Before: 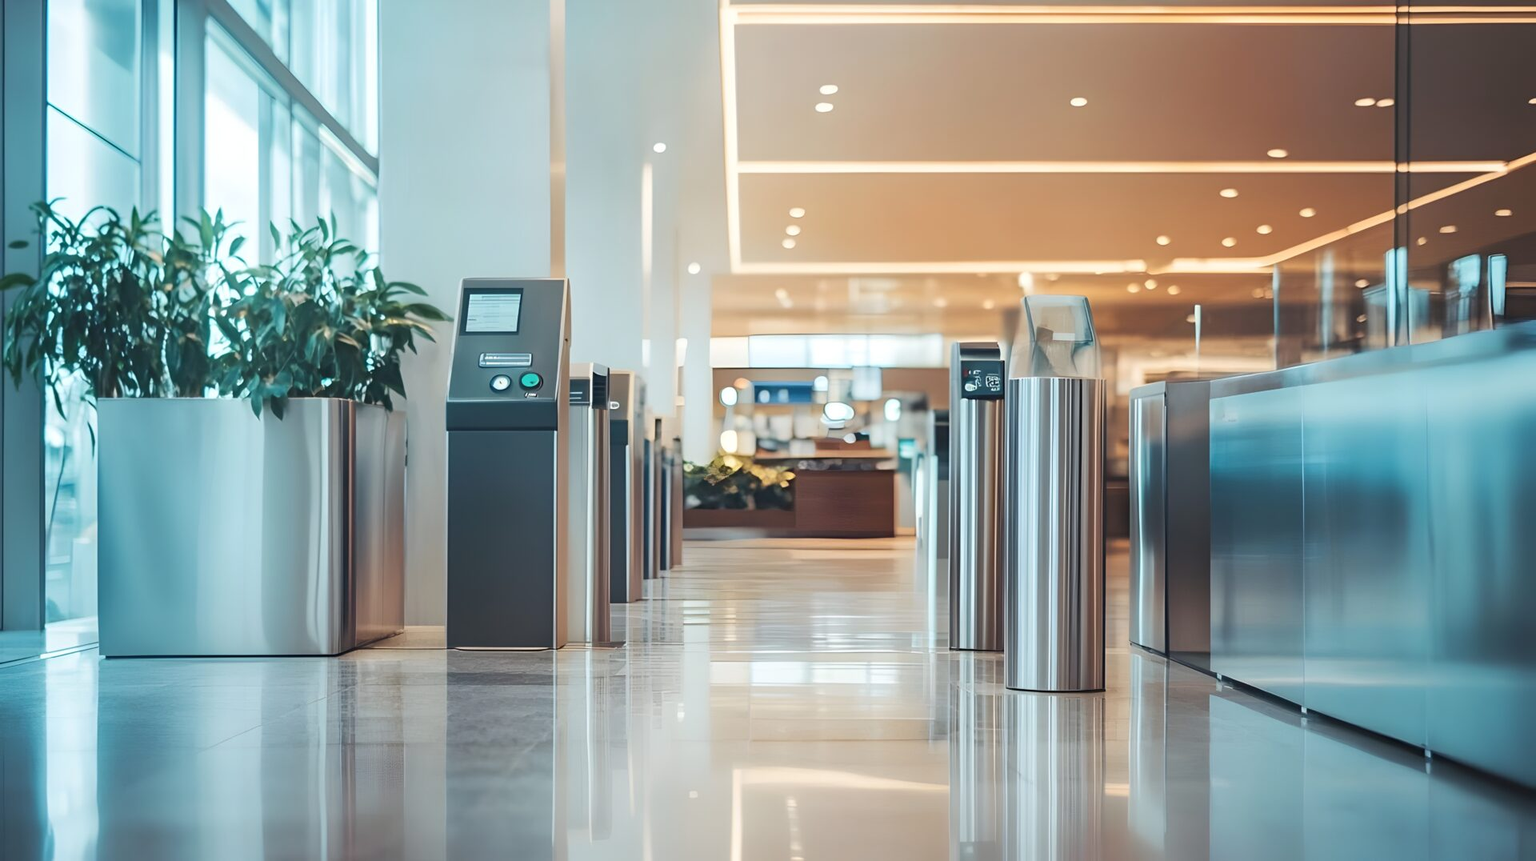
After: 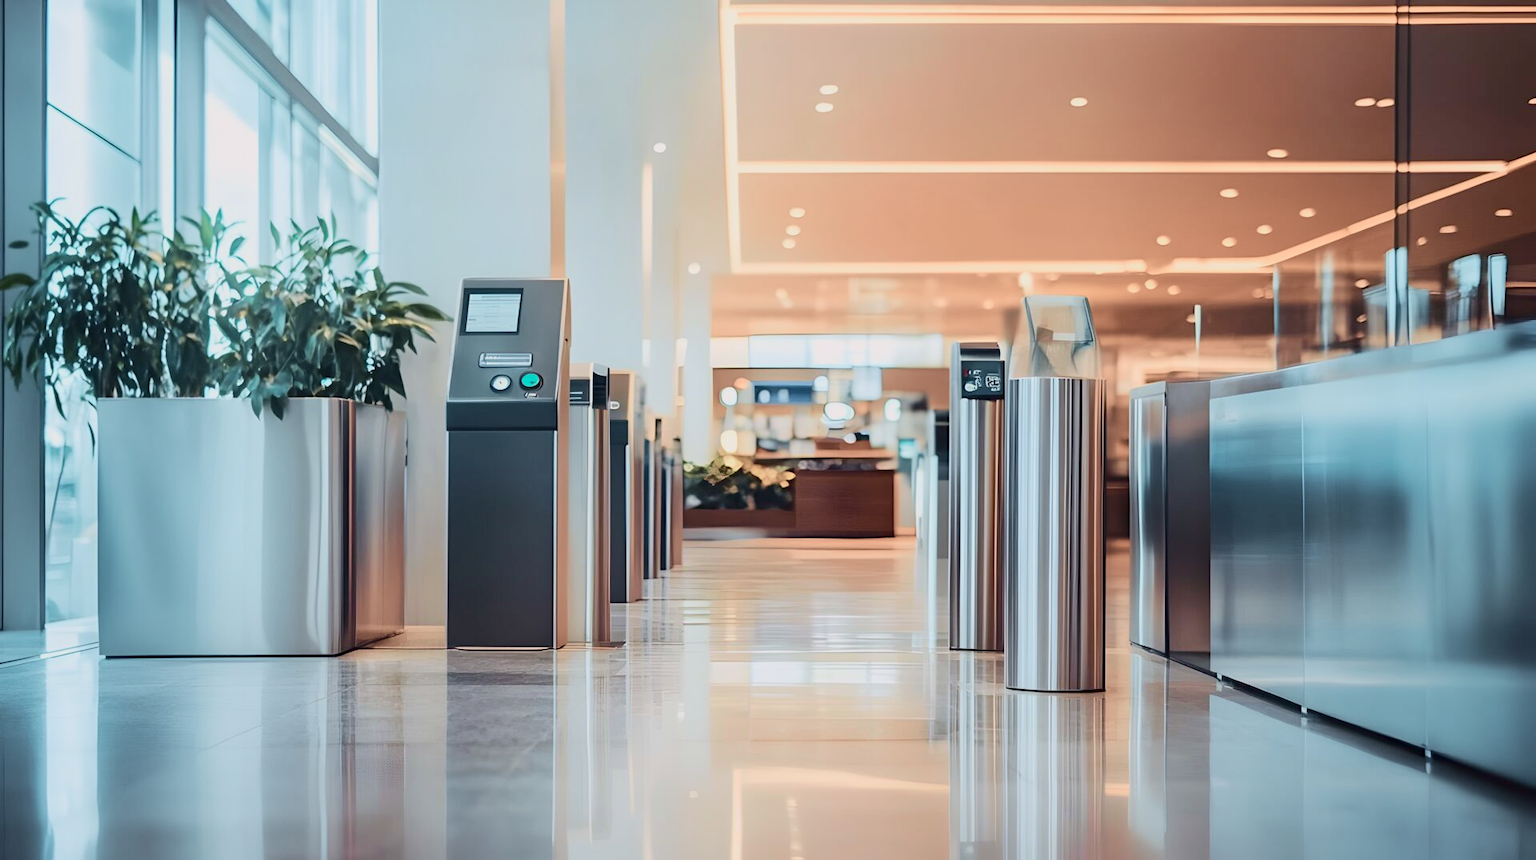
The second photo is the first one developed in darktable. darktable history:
tone curve: curves: ch0 [(0, 0) (0.049, 0.01) (0.154, 0.081) (0.491, 0.519) (0.748, 0.765) (1, 0.919)]; ch1 [(0, 0) (0.172, 0.123) (0.317, 0.272) (0.401, 0.422) (0.489, 0.496) (0.531, 0.557) (0.615, 0.612) (0.741, 0.783) (1, 1)]; ch2 [(0, 0) (0.411, 0.424) (0.483, 0.478) (0.544, 0.56) (0.686, 0.638) (1, 1)], color space Lab, independent channels, preserve colors none
